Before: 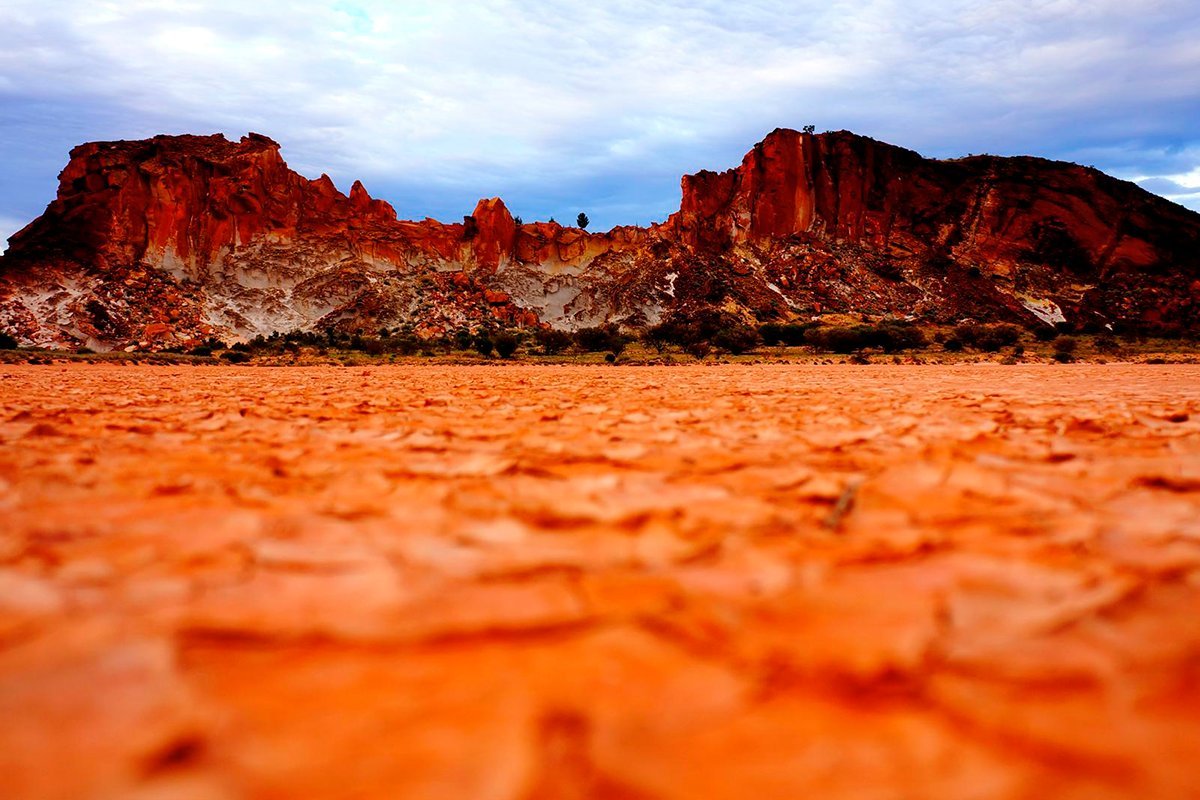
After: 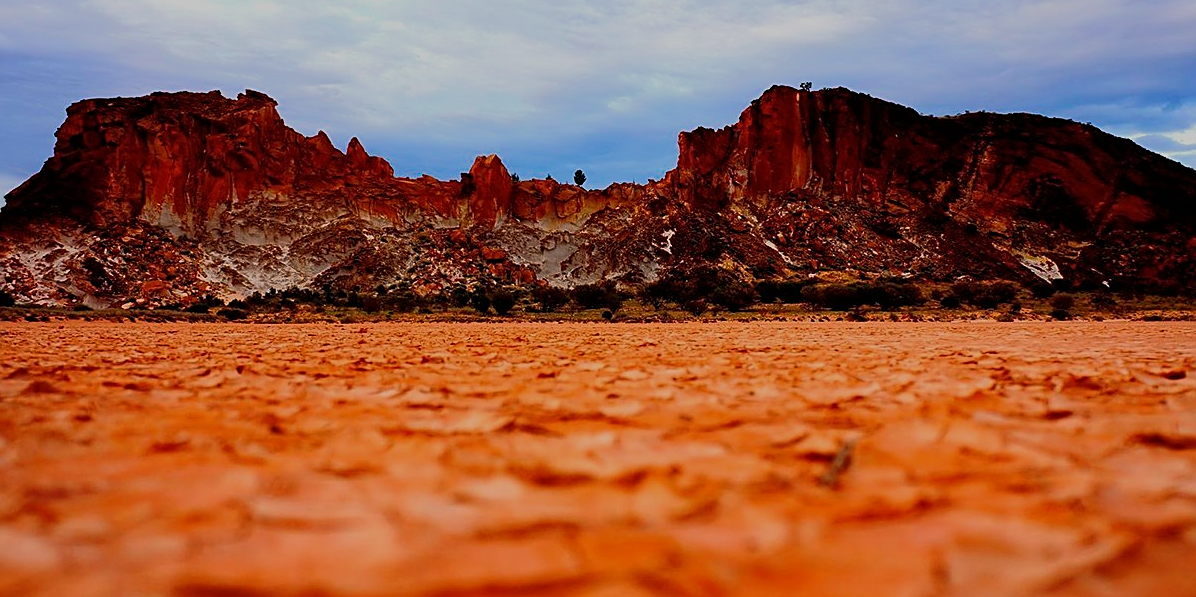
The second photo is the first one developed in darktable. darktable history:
sharpen: radius 1.974
tone equalizer: -8 EV -1.96 EV, -7 EV -2 EV, -6 EV -1.98 EV, -5 EV -2 EV, -4 EV -1.97 EV, -3 EV -1.99 EV, -2 EV -1.99 EV, -1 EV -1.63 EV, +0 EV -2 EV, edges refinement/feathering 500, mask exposure compensation -1.57 EV, preserve details guided filter
crop: left 0.323%, top 5.487%, bottom 19.764%
exposure: exposure 1.138 EV, compensate exposure bias true, compensate highlight preservation false
